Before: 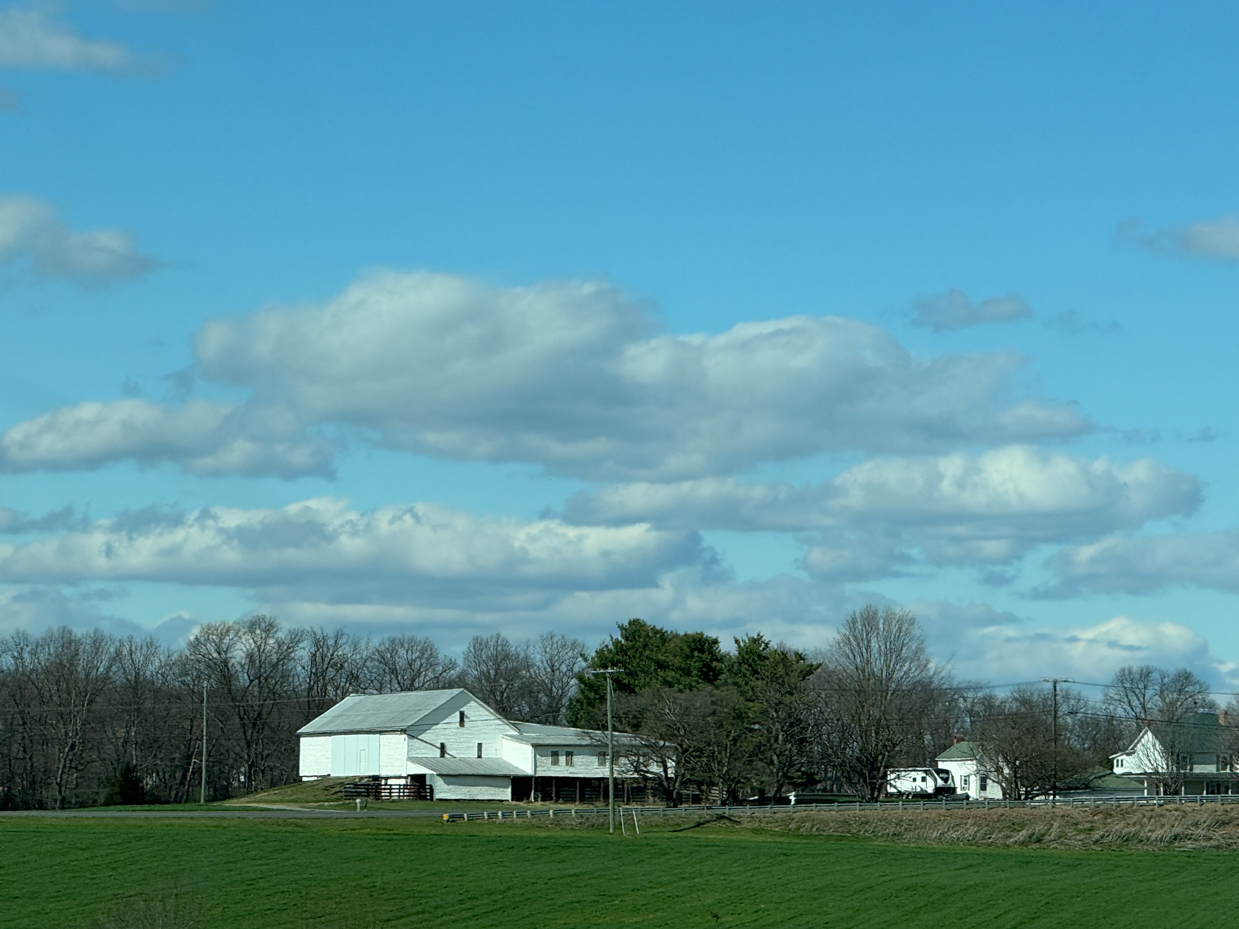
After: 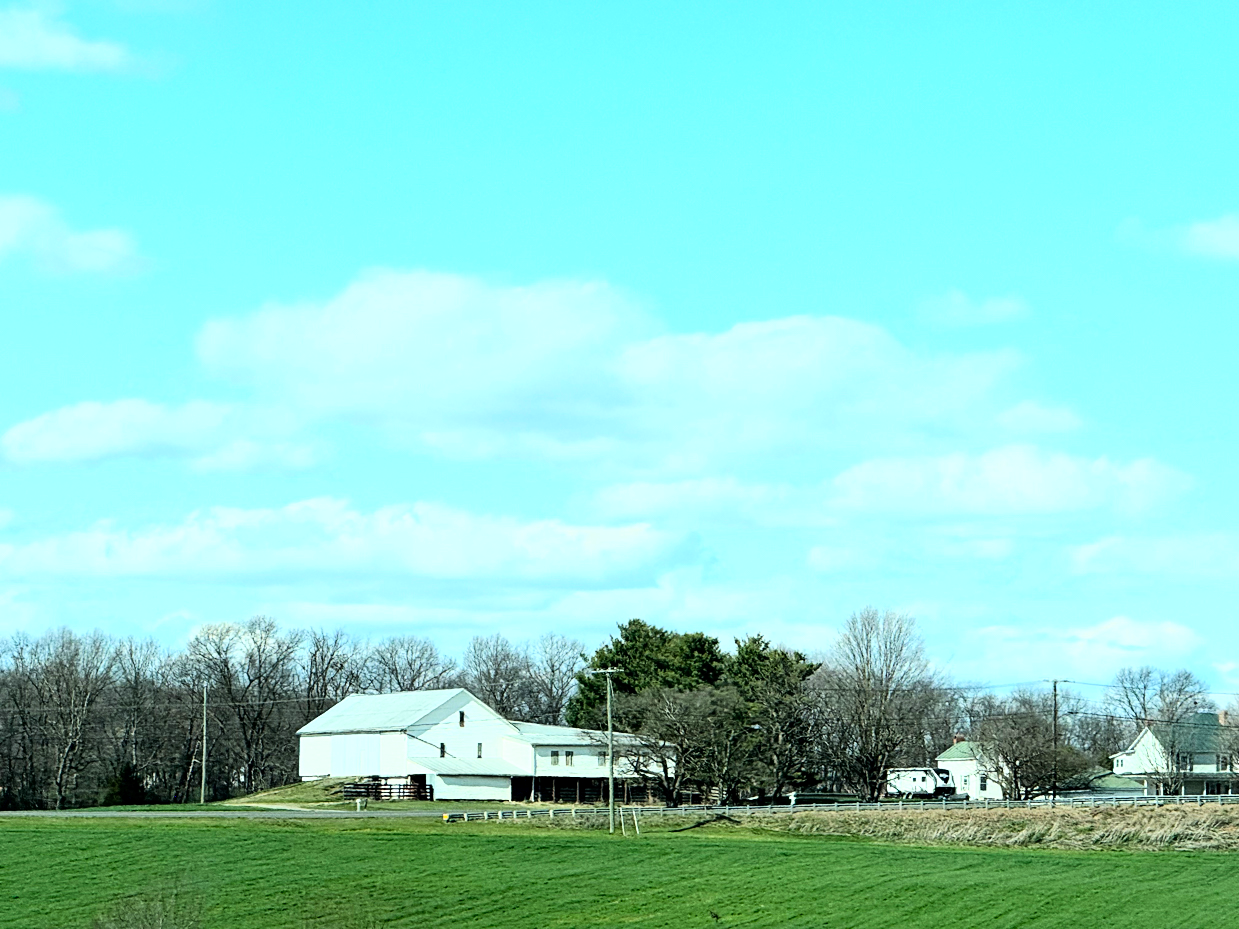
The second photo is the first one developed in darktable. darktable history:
base curve: curves: ch0 [(0, 0) (0.007, 0.004) (0.027, 0.03) (0.046, 0.07) (0.207, 0.54) (0.442, 0.872) (0.673, 0.972) (1, 1)]
exposure: black level correction 0.001, exposure 0.499 EV, compensate highlight preservation false
